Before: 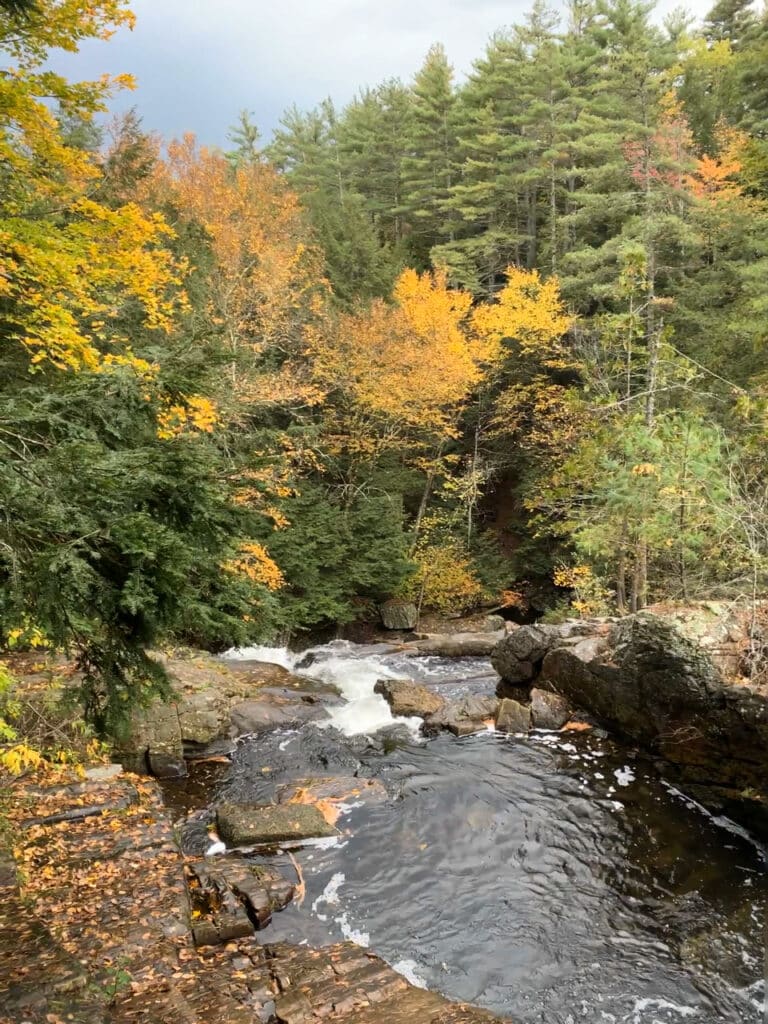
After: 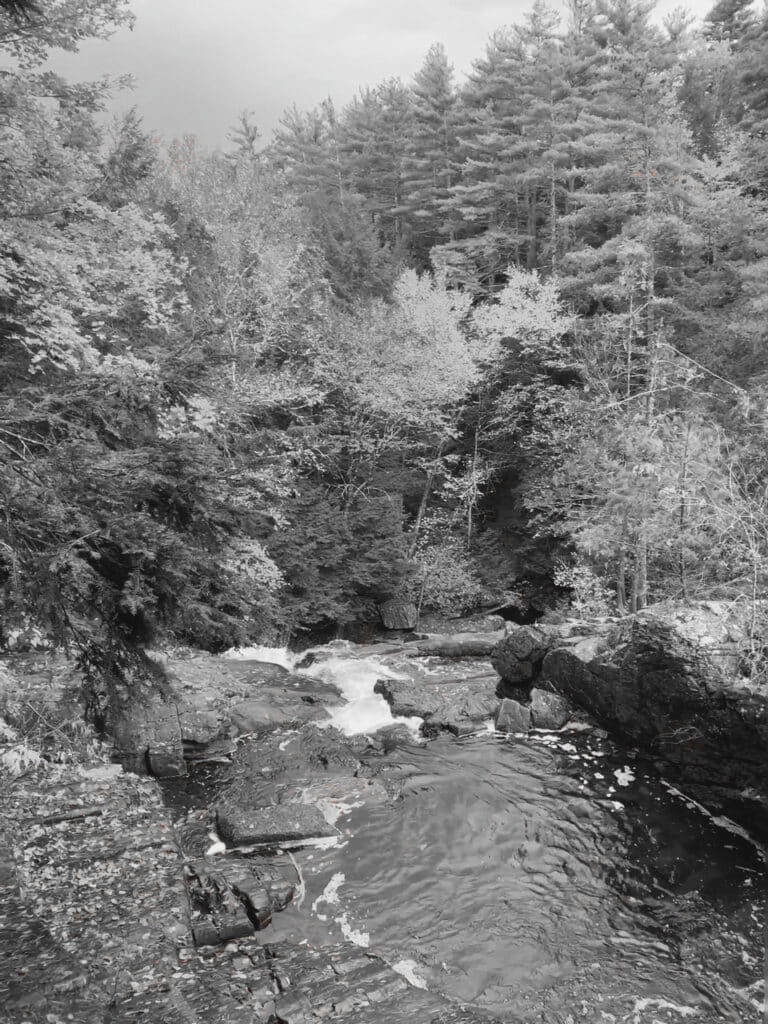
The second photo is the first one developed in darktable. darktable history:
contrast brightness saturation: contrast -0.1, saturation -0.1
color zones: curves: ch1 [(0, 0.006) (0.094, 0.285) (0.171, 0.001) (0.429, 0.001) (0.571, 0.003) (0.714, 0.004) (0.857, 0.004) (1, 0.006)]
